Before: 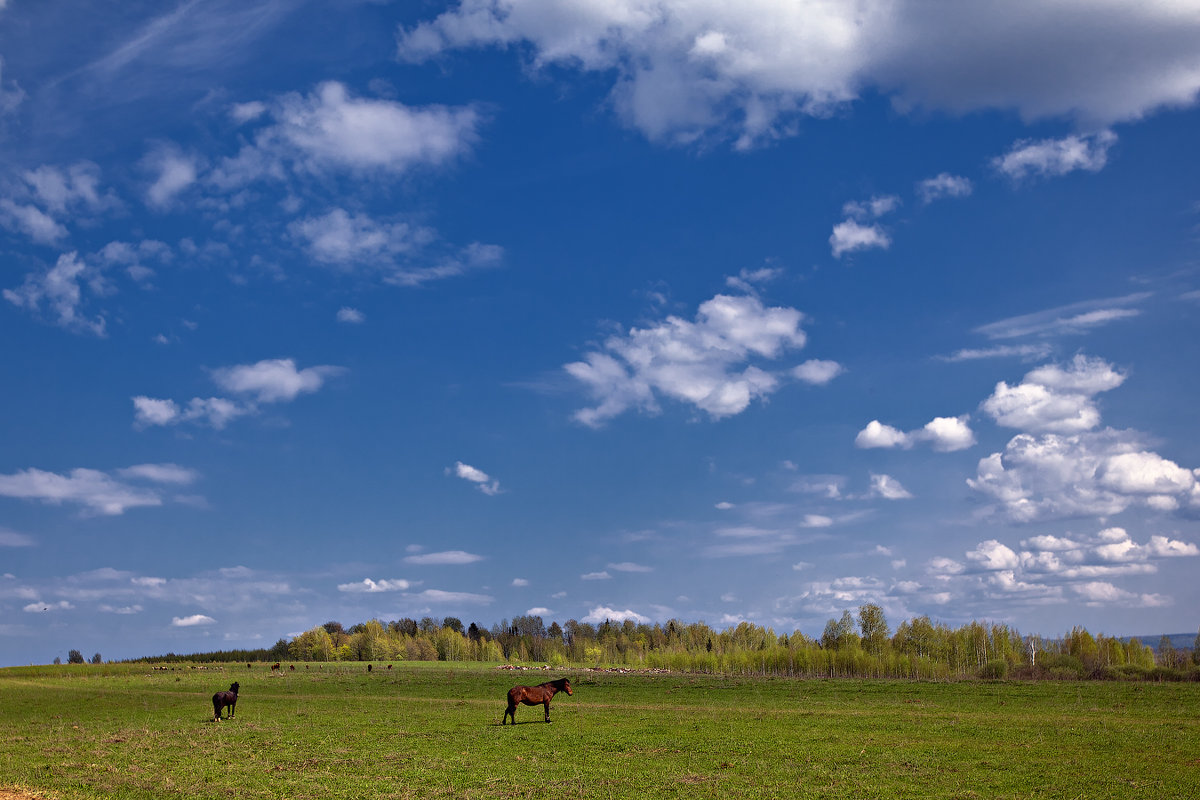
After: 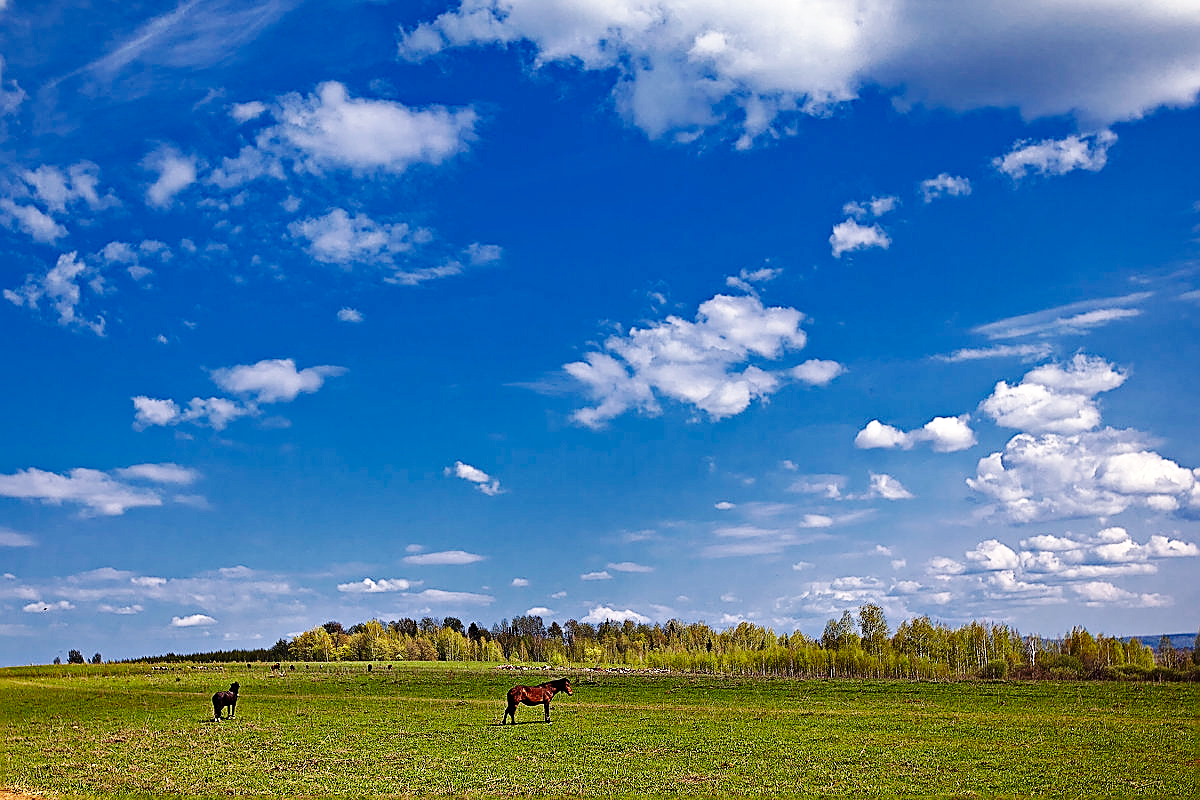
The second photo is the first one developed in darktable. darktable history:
haze removal: compatibility mode true, adaptive false
base curve: curves: ch0 [(0, 0) (0.036, 0.025) (0.121, 0.166) (0.206, 0.329) (0.605, 0.79) (1, 1)], preserve colors none
sharpen: radius 1.639, amount 1.29
